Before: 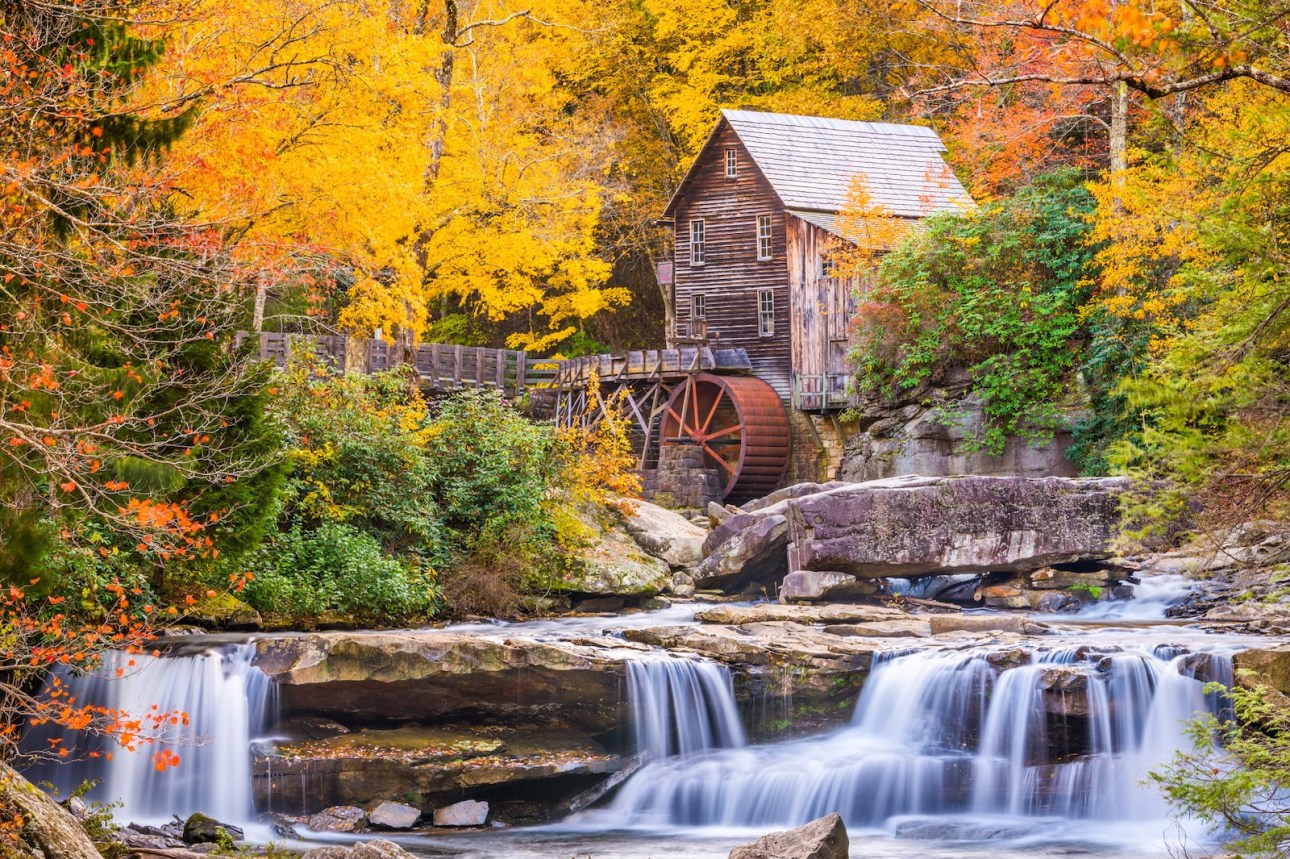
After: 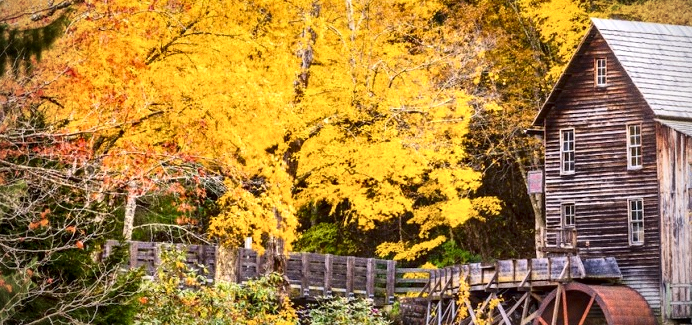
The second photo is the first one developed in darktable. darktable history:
vignetting: on, module defaults
grain: coarseness 0.09 ISO
crop: left 10.121%, top 10.631%, right 36.218%, bottom 51.526%
local contrast: mode bilateral grid, contrast 44, coarseness 69, detail 214%, midtone range 0.2
